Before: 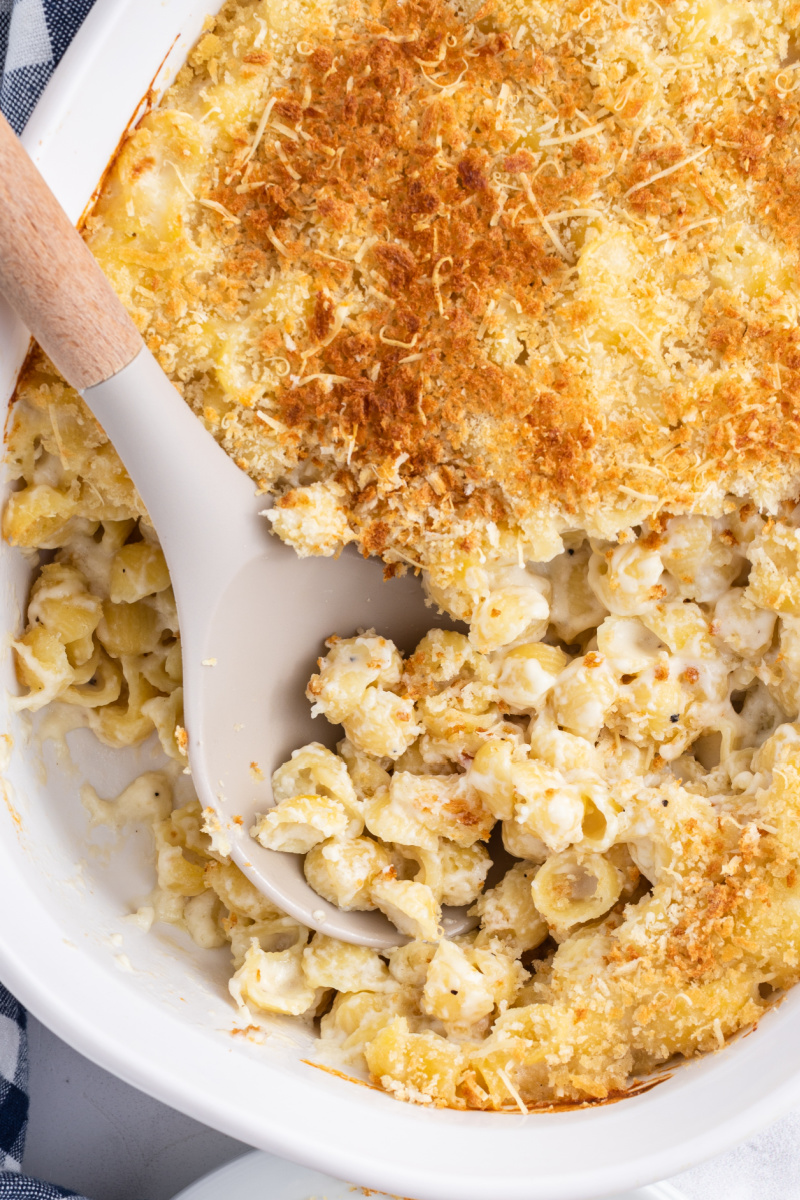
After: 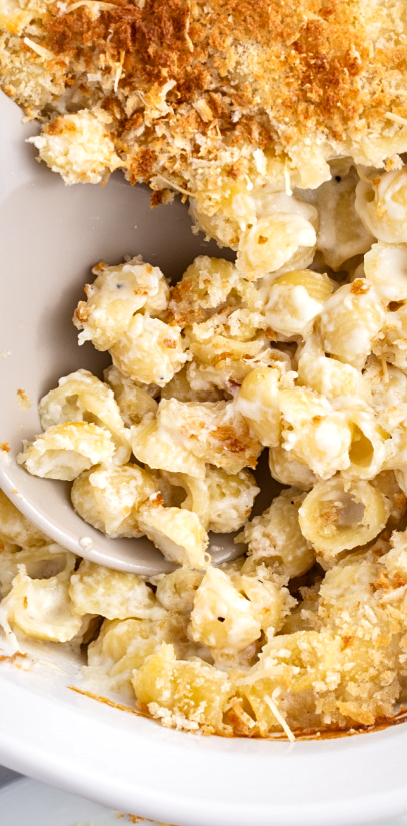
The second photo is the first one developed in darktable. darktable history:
crop and rotate: left 29.237%, top 31.152%, right 19.807%
sharpen: amount 0.2
tone equalizer: on, module defaults
local contrast: mode bilateral grid, contrast 20, coarseness 50, detail 150%, midtone range 0.2
